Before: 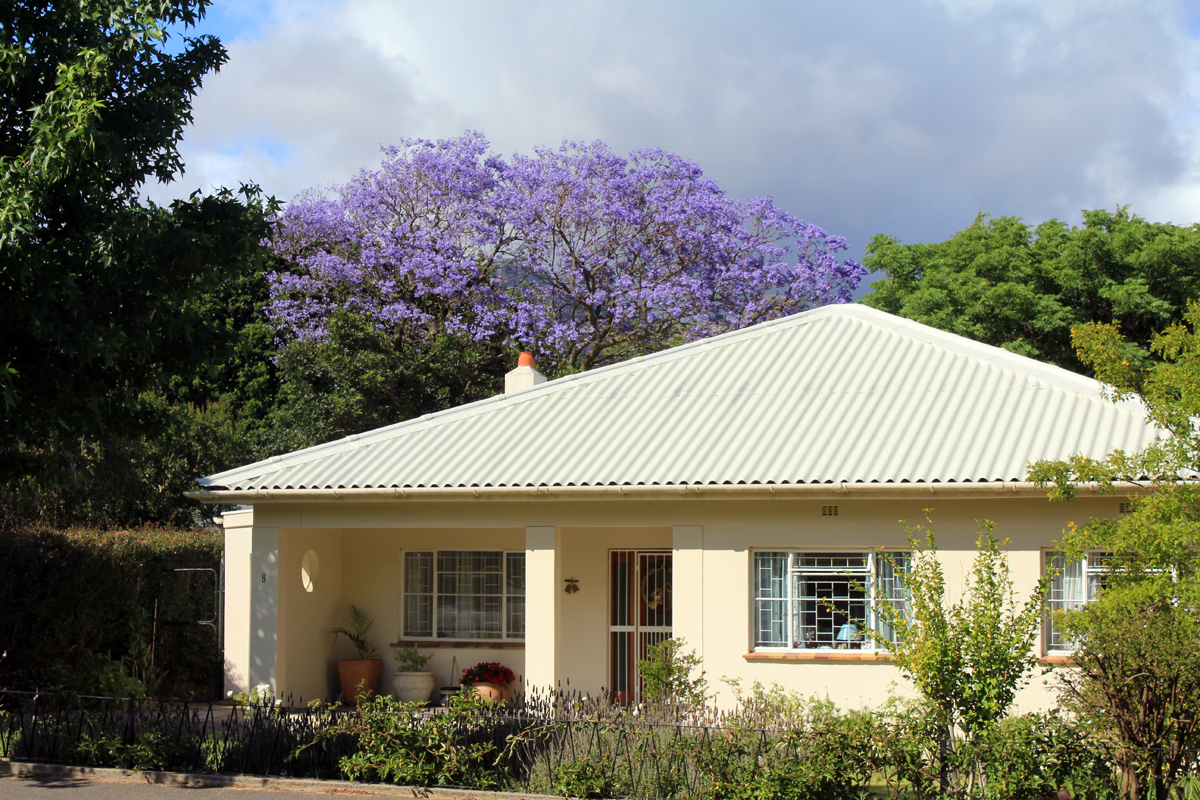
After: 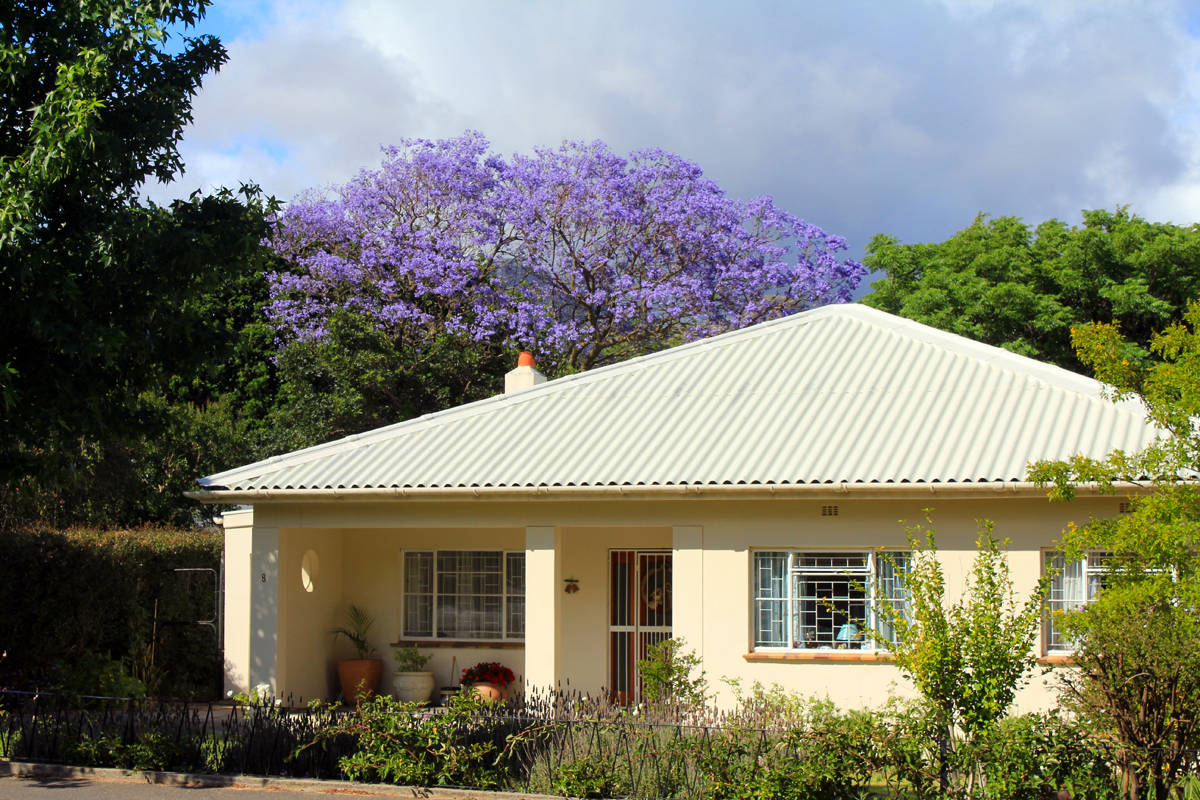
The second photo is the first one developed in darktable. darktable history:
contrast brightness saturation: contrast 0.042, saturation 0.163
